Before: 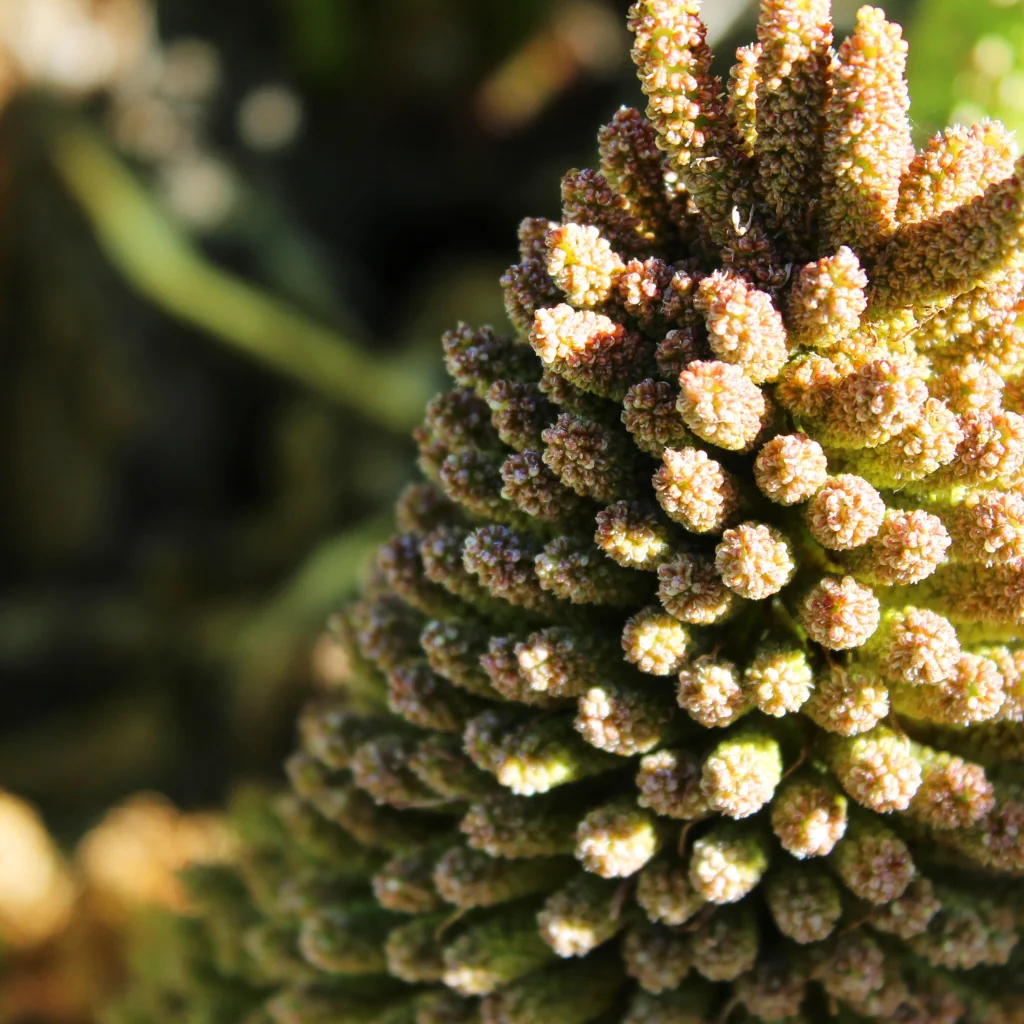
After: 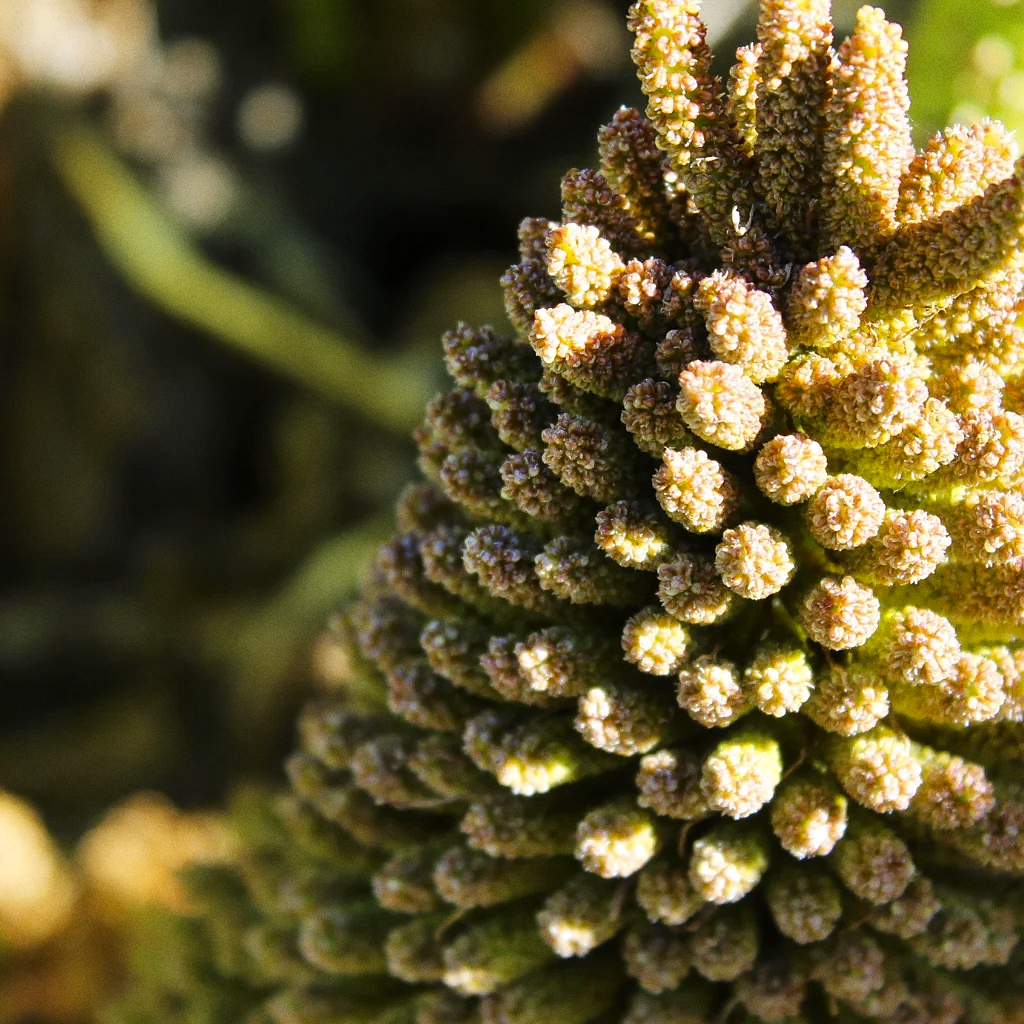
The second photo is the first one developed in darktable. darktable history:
sharpen: radius 1, threshold 1
color contrast: green-magenta contrast 0.8, blue-yellow contrast 1.1, unbound 0
grain: coarseness 7.08 ISO, strength 21.67%, mid-tones bias 59.58%
